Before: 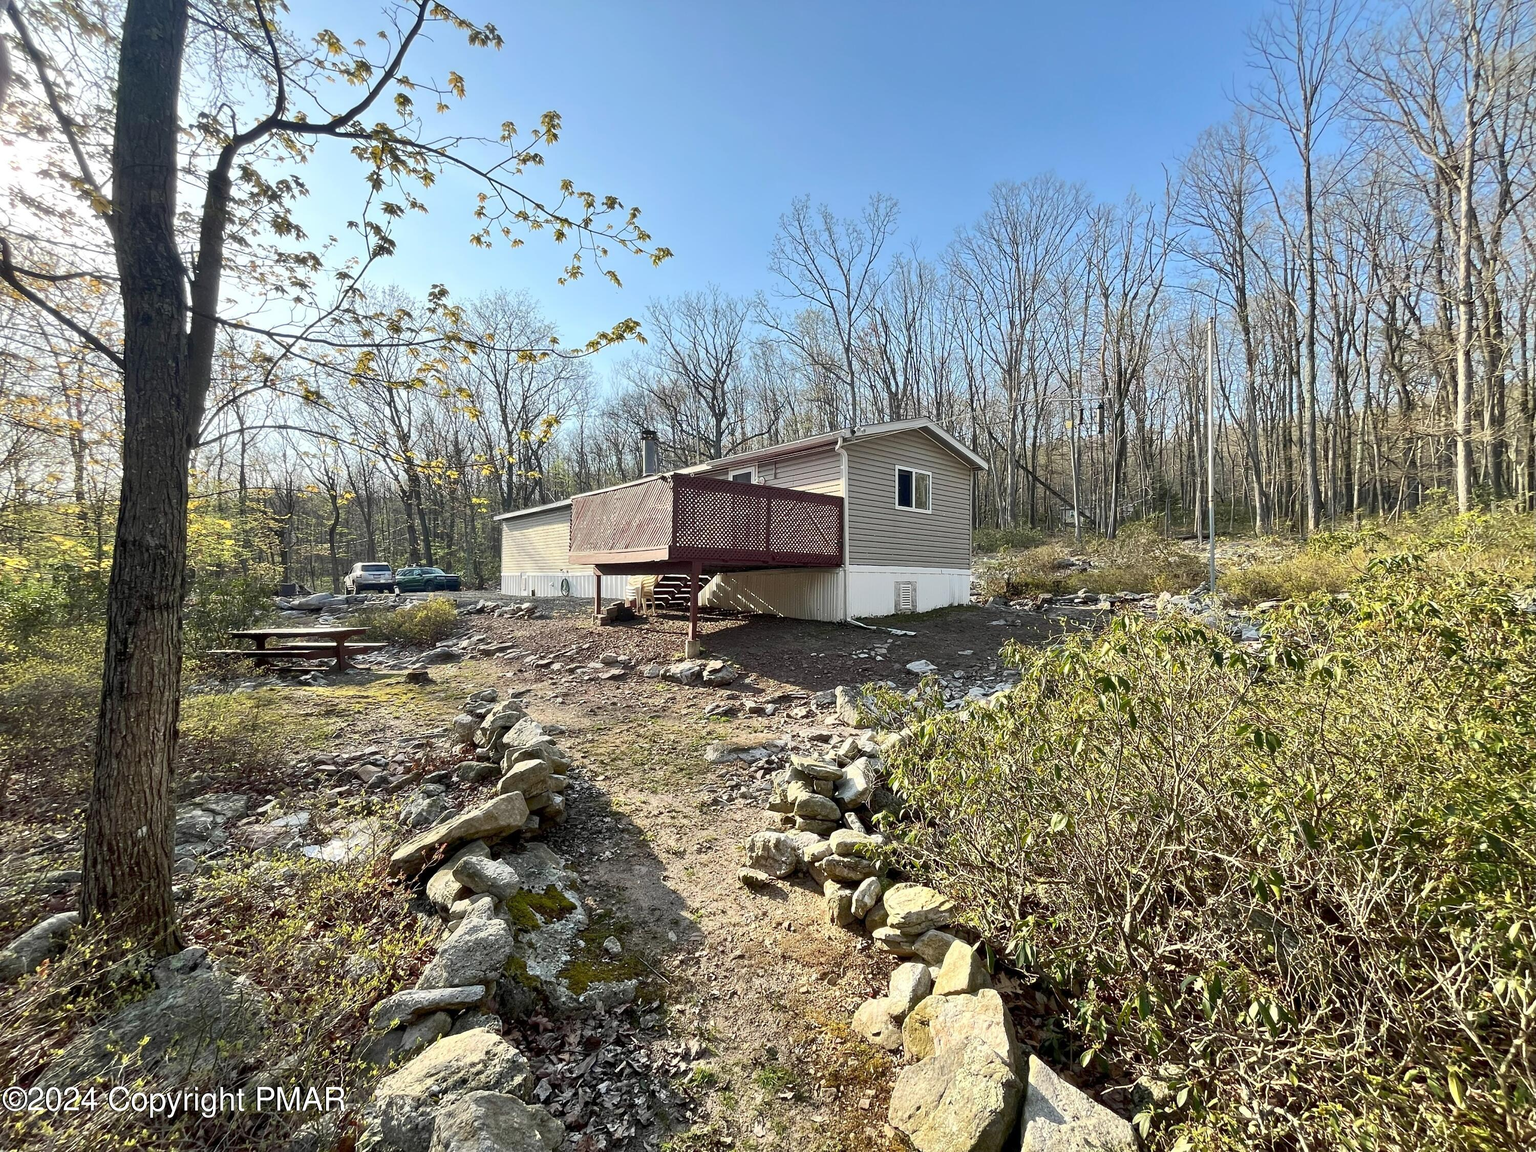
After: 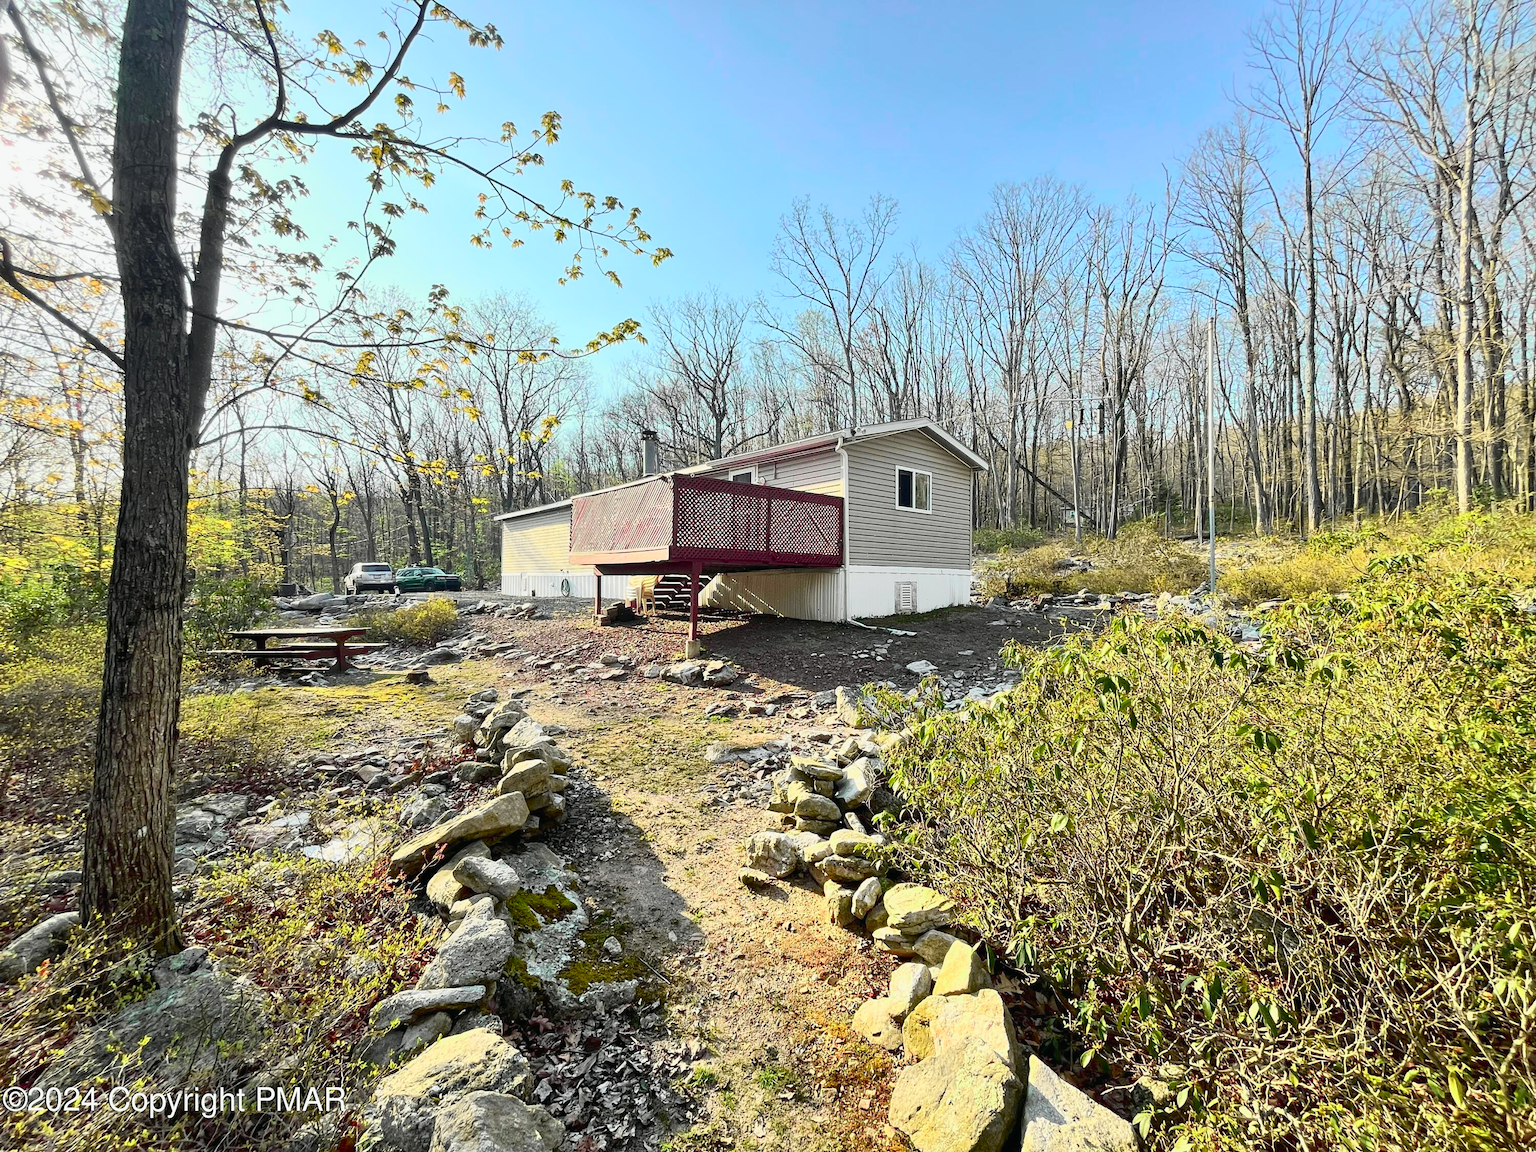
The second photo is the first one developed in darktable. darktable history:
tone curve: curves: ch0 [(0, 0.012) (0.144, 0.137) (0.326, 0.386) (0.489, 0.573) (0.656, 0.763) (0.849, 0.902) (1, 0.974)]; ch1 [(0, 0) (0.366, 0.367) (0.475, 0.453) (0.494, 0.493) (0.504, 0.497) (0.544, 0.579) (0.562, 0.619) (0.622, 0.694) (1, 1)]; ch2 [(0, 0) (0.333, 0.346) (0.375, 0.375) (0.424, 0.43) (0.476, 0.492) (0.502, 0.503) (0.533, 0.541) (0.572, 0.615) (0.605, 0.656) (0.641, 0.709) (1, 1)], color space Lab, independent channels, preserve colors none
